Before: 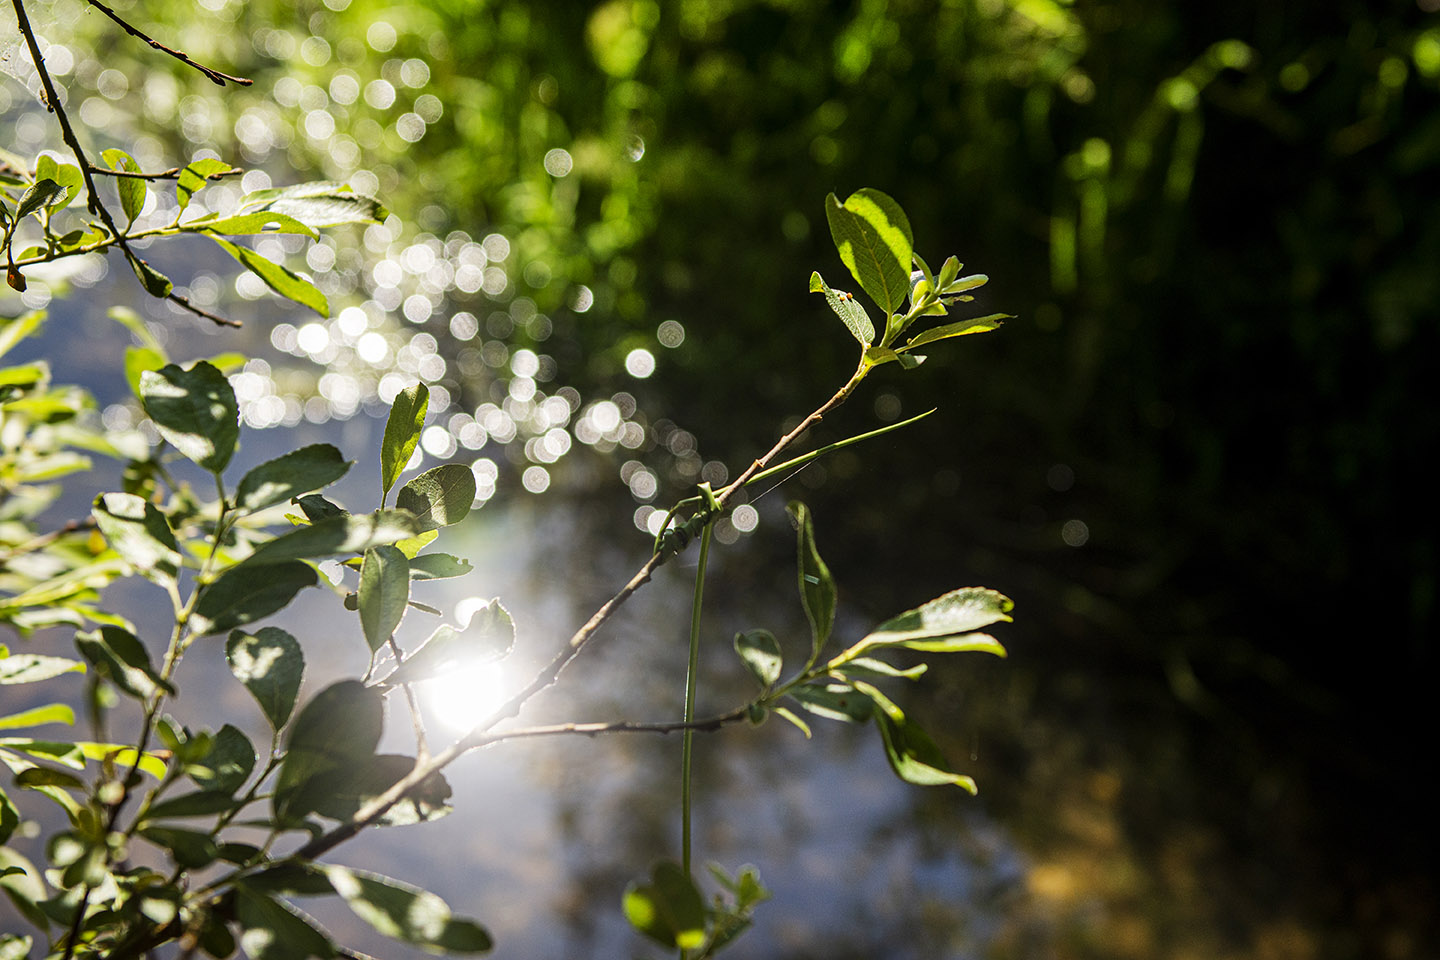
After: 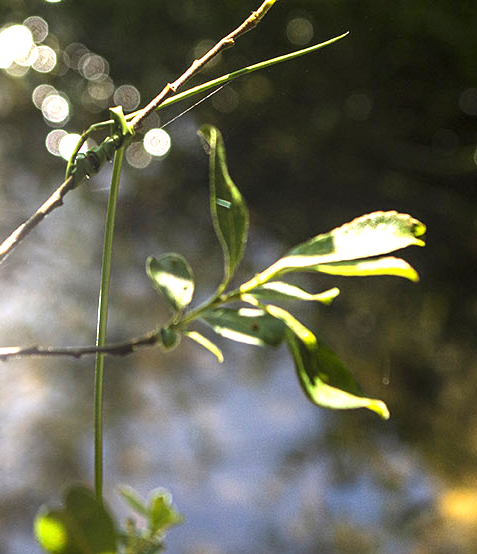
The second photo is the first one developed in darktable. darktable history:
crop: left 40.878%, top 39.176%, right 25.993%, bottom 3.081%
exposure: black level correction 0, exposure 1.2 EV, compensate highlight preservation false
